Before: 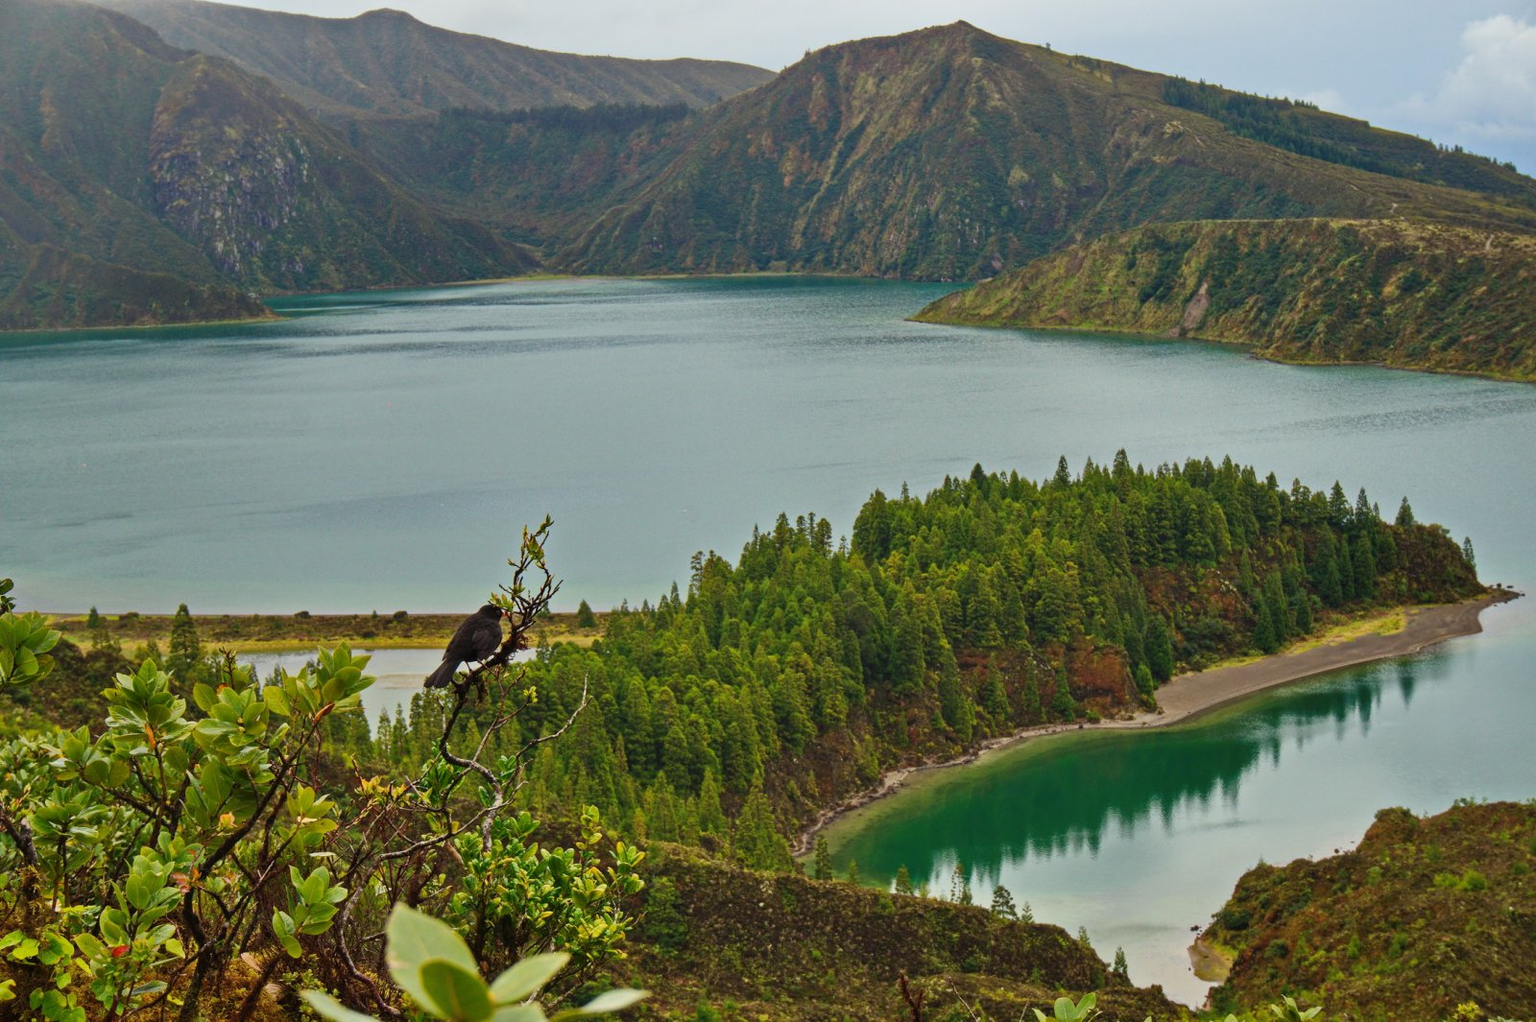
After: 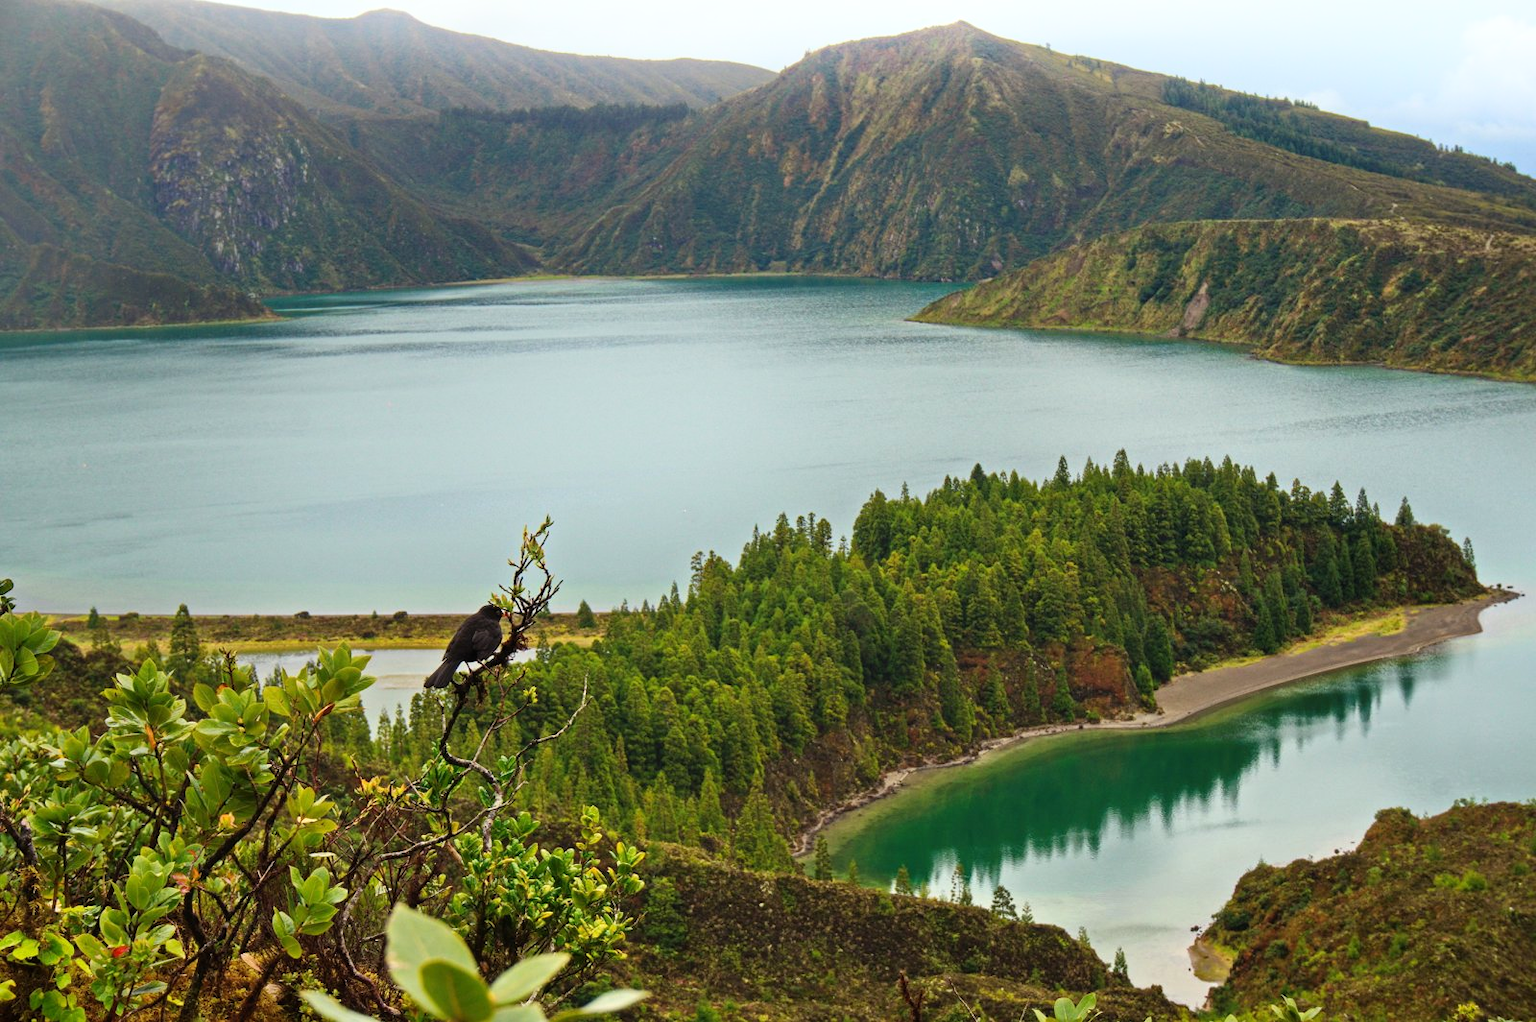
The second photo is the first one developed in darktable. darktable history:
shadows and highlights: shadows -21.85, highlights 99.64, soften with gaussian
tone equalizer: -8 EV -0.405 EV, -7 EV -0.39 EV, -6 EV -0.298 EV, -5 EV -0.234 EV, -3 EV 0.191 EV, -2 EV 0.319 EV, -1 EV 0.364 EV, +0 EV 0.432 EV
